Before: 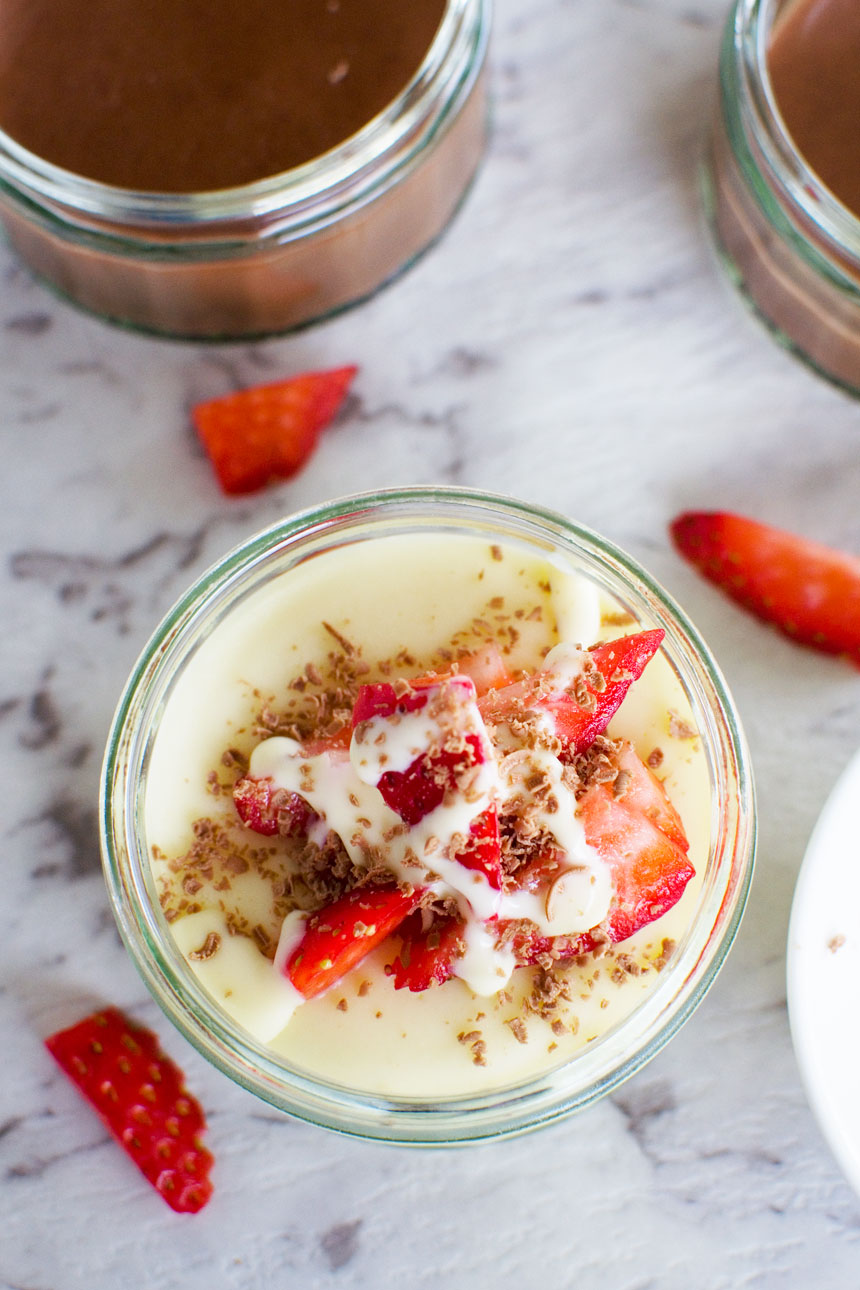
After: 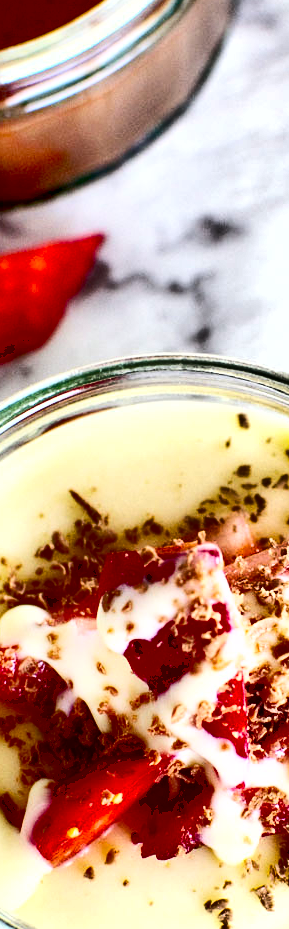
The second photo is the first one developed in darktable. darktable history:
exposure: black level correction 0.039, exposure 0.498 EV, compensate highlight preservation false
contrast brightness saturation: contrast 0.315, brightness -0.066, saturation 0.169
shadows and highlights: shadows 20.99, highlights -82.64, highlights color adjustment 0.28%, soften with gaussian
crop and rotate: left 29.586%, top 10.287%, right 36.78%, bottom 17.684%
